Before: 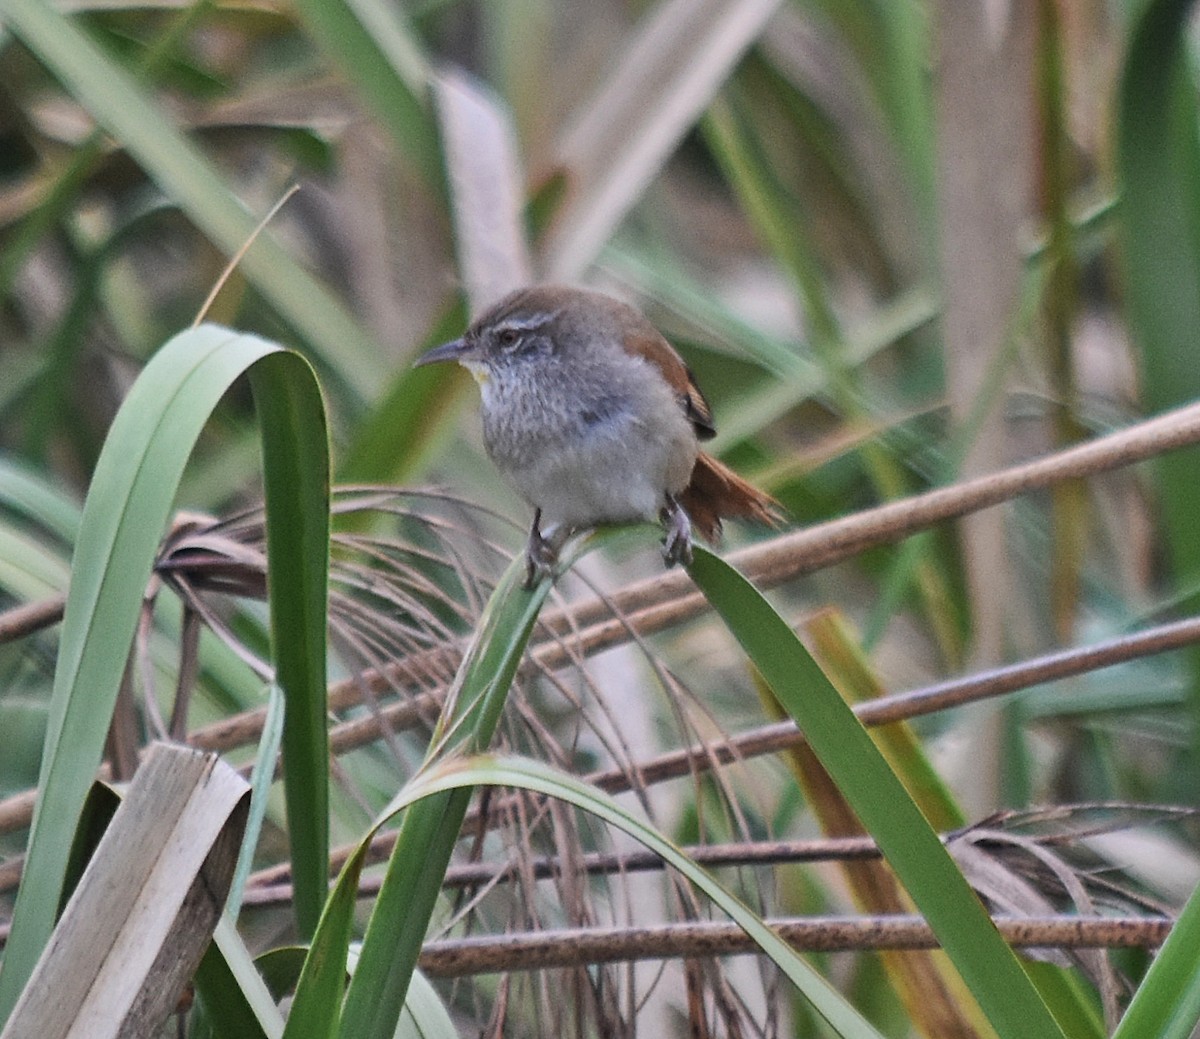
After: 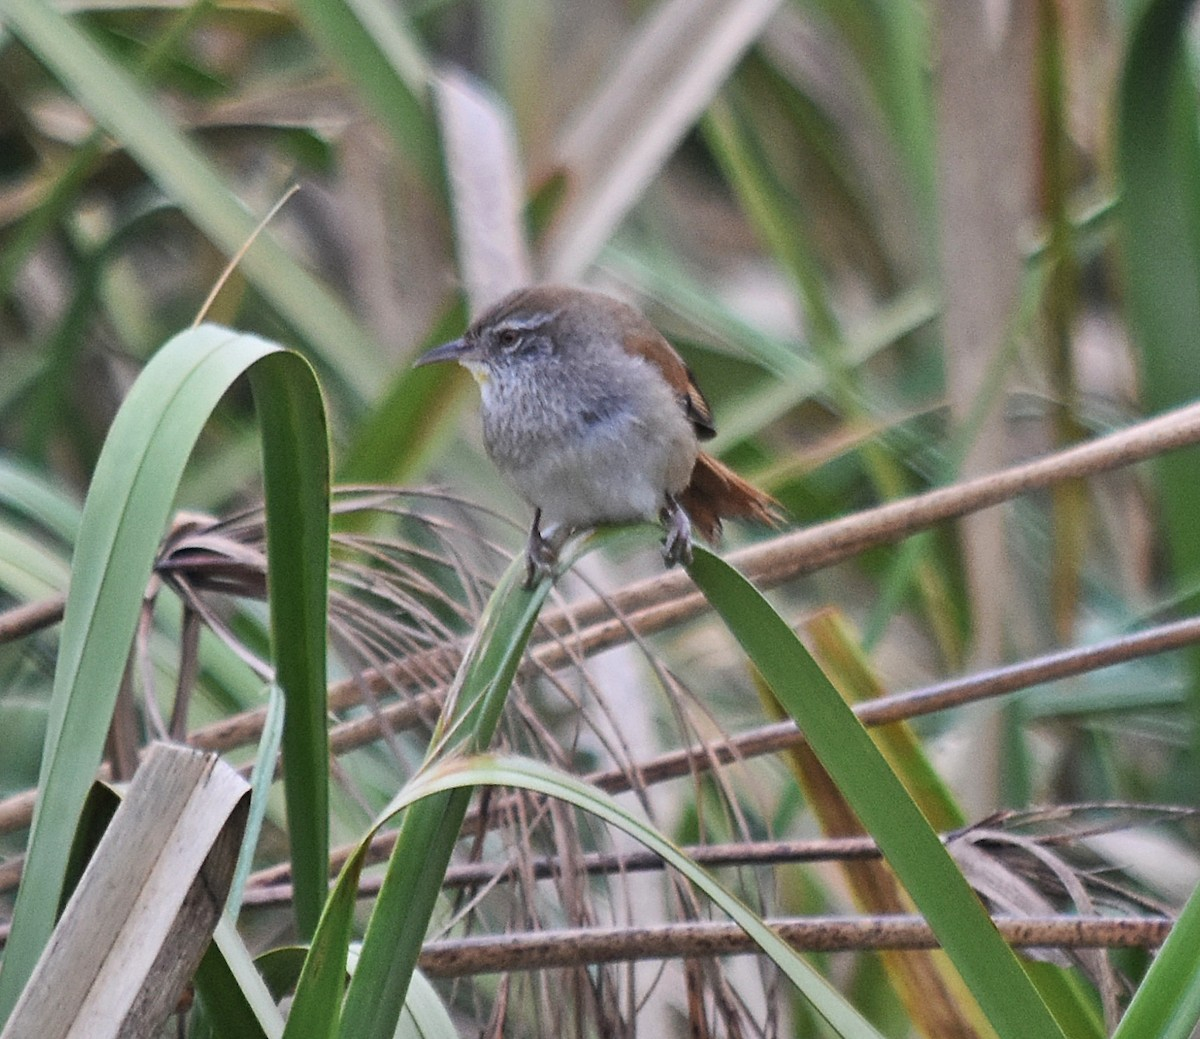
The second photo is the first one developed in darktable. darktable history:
exposure: exposure 0.131 EV, compensate exposure bias true, compensate highlight preservation false
